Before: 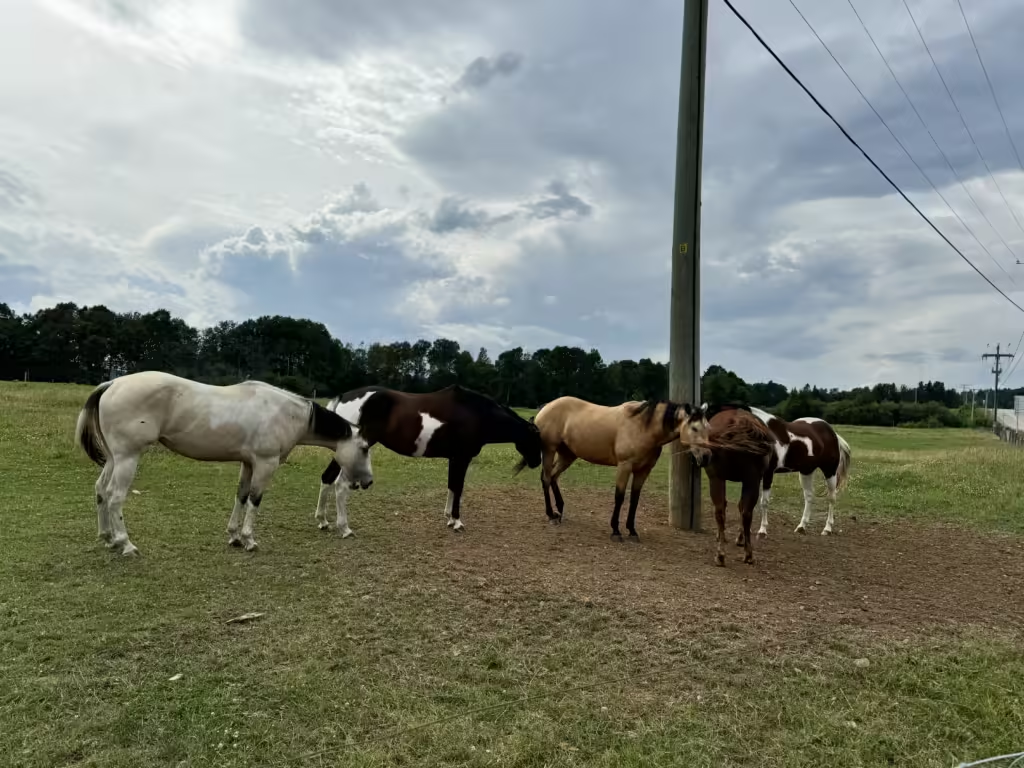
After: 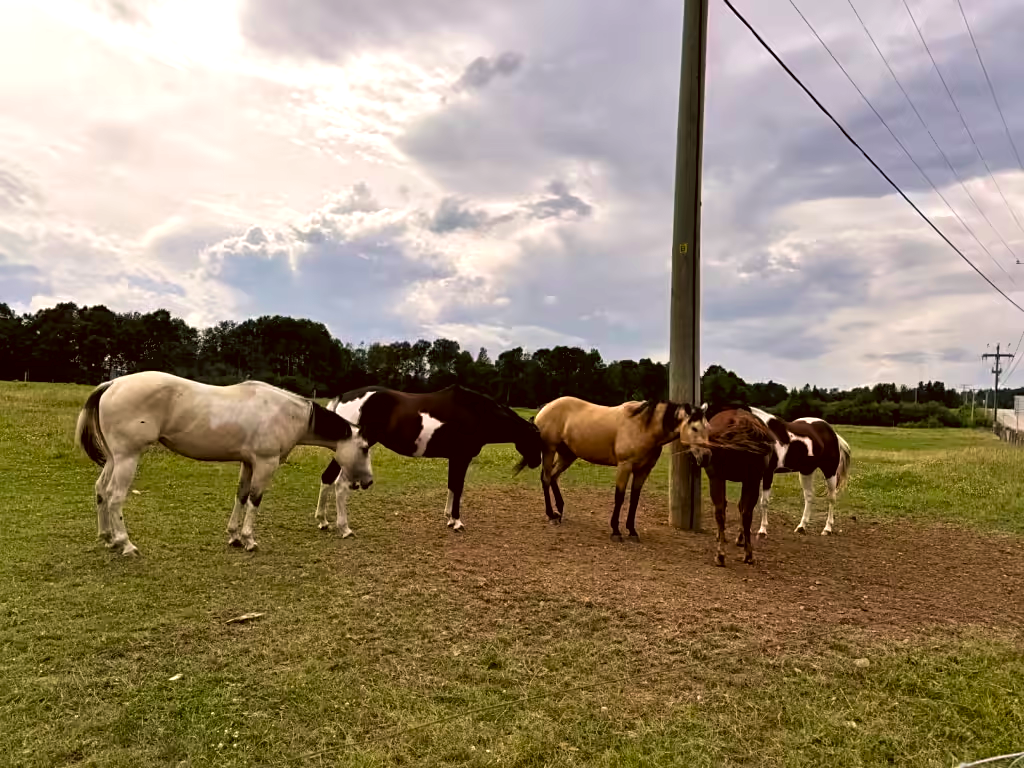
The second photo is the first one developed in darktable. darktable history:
color correction: highlights a* 10.26, highlights b* 9.65, shadows a* 8.28, shadows b* 8.56, saturation 0.802
velvia: on, module defaults
local contrast: mode bilateral grid, contrast 10, coarseness 24, detail 115%, midtone range 0.2
color balance rgb: power › luminance -8.853%, perceptual saturation grading › global saturation 13.429%, perceptual brilliance grading › global brilliance 10.348%, perceptual brilliance grading › shadows 14.868%, global vibrance 20%
sharpen: amount 0.207
tone equalizer: on, module defaults
